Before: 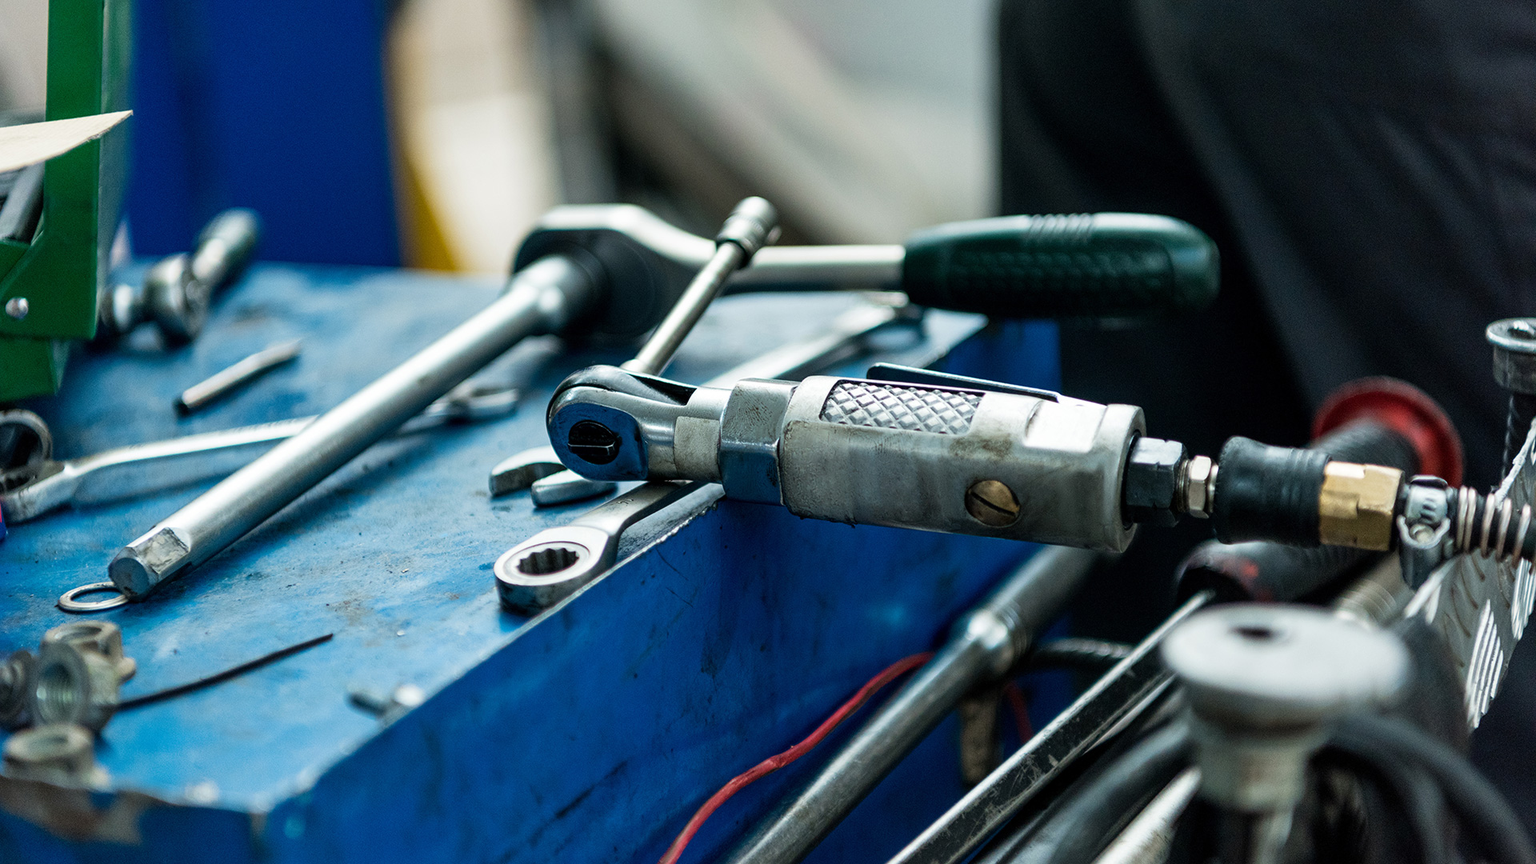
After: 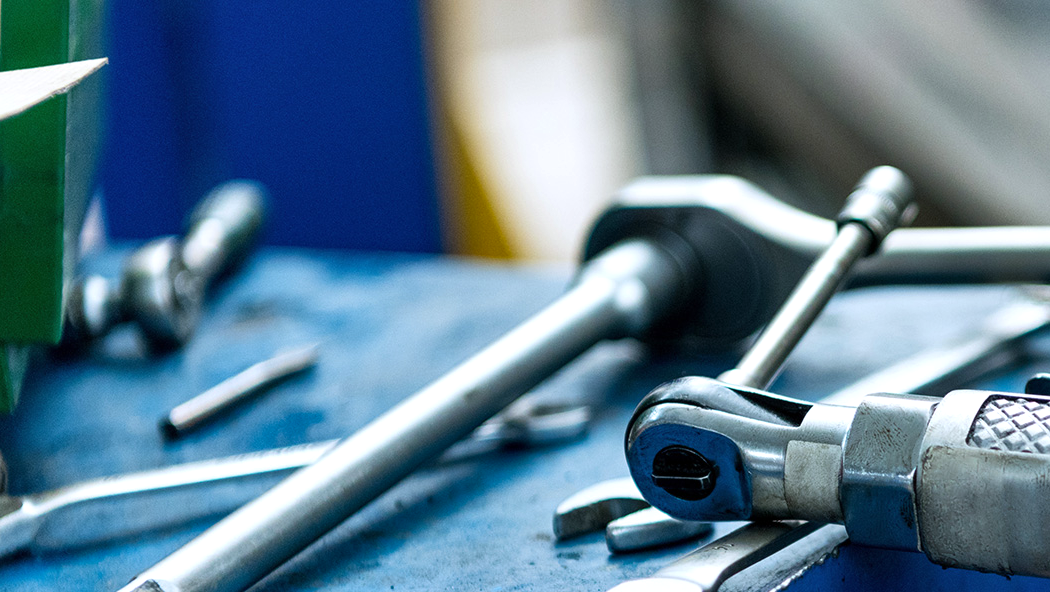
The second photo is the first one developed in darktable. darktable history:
white balance: red 0.984, blue 1.059
shadows and highlights: shadows 19.13, highlights -83.41, soften with gaussian
crop and rotate: left 3.047%, top 7.509%, right 42.236%, bottom 37.598%
exposure: exposure 0.197 EV, compensate highlight preservation false
